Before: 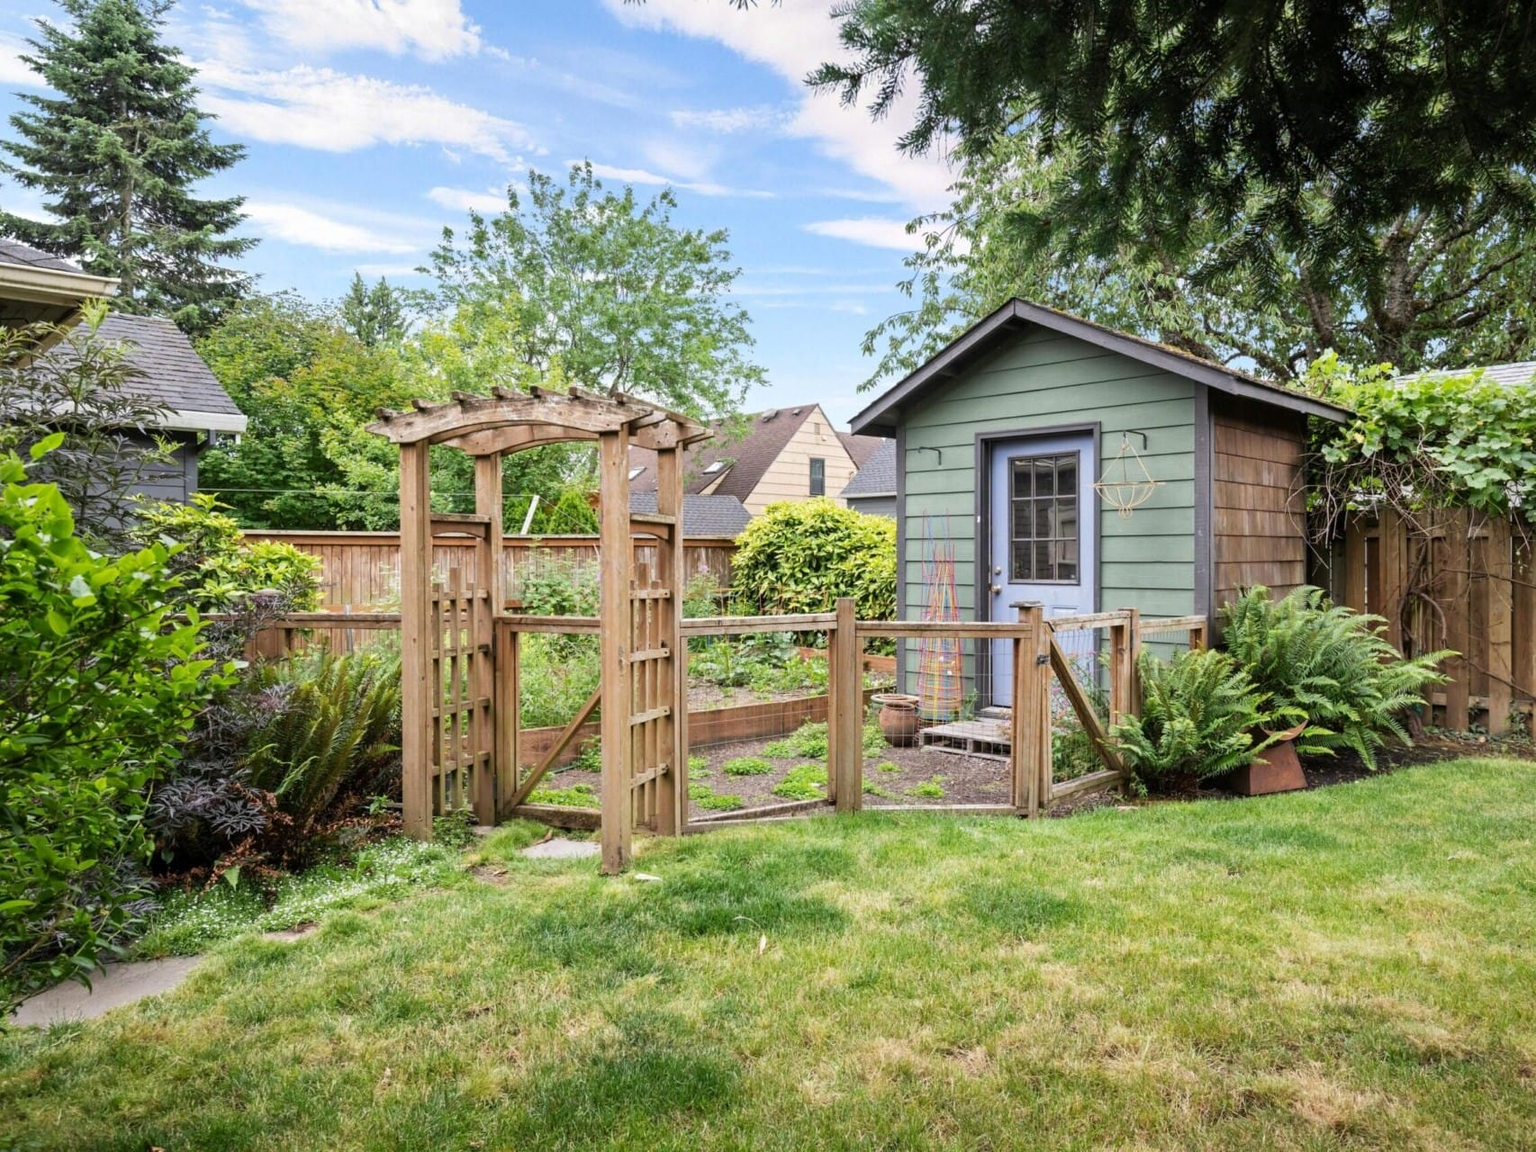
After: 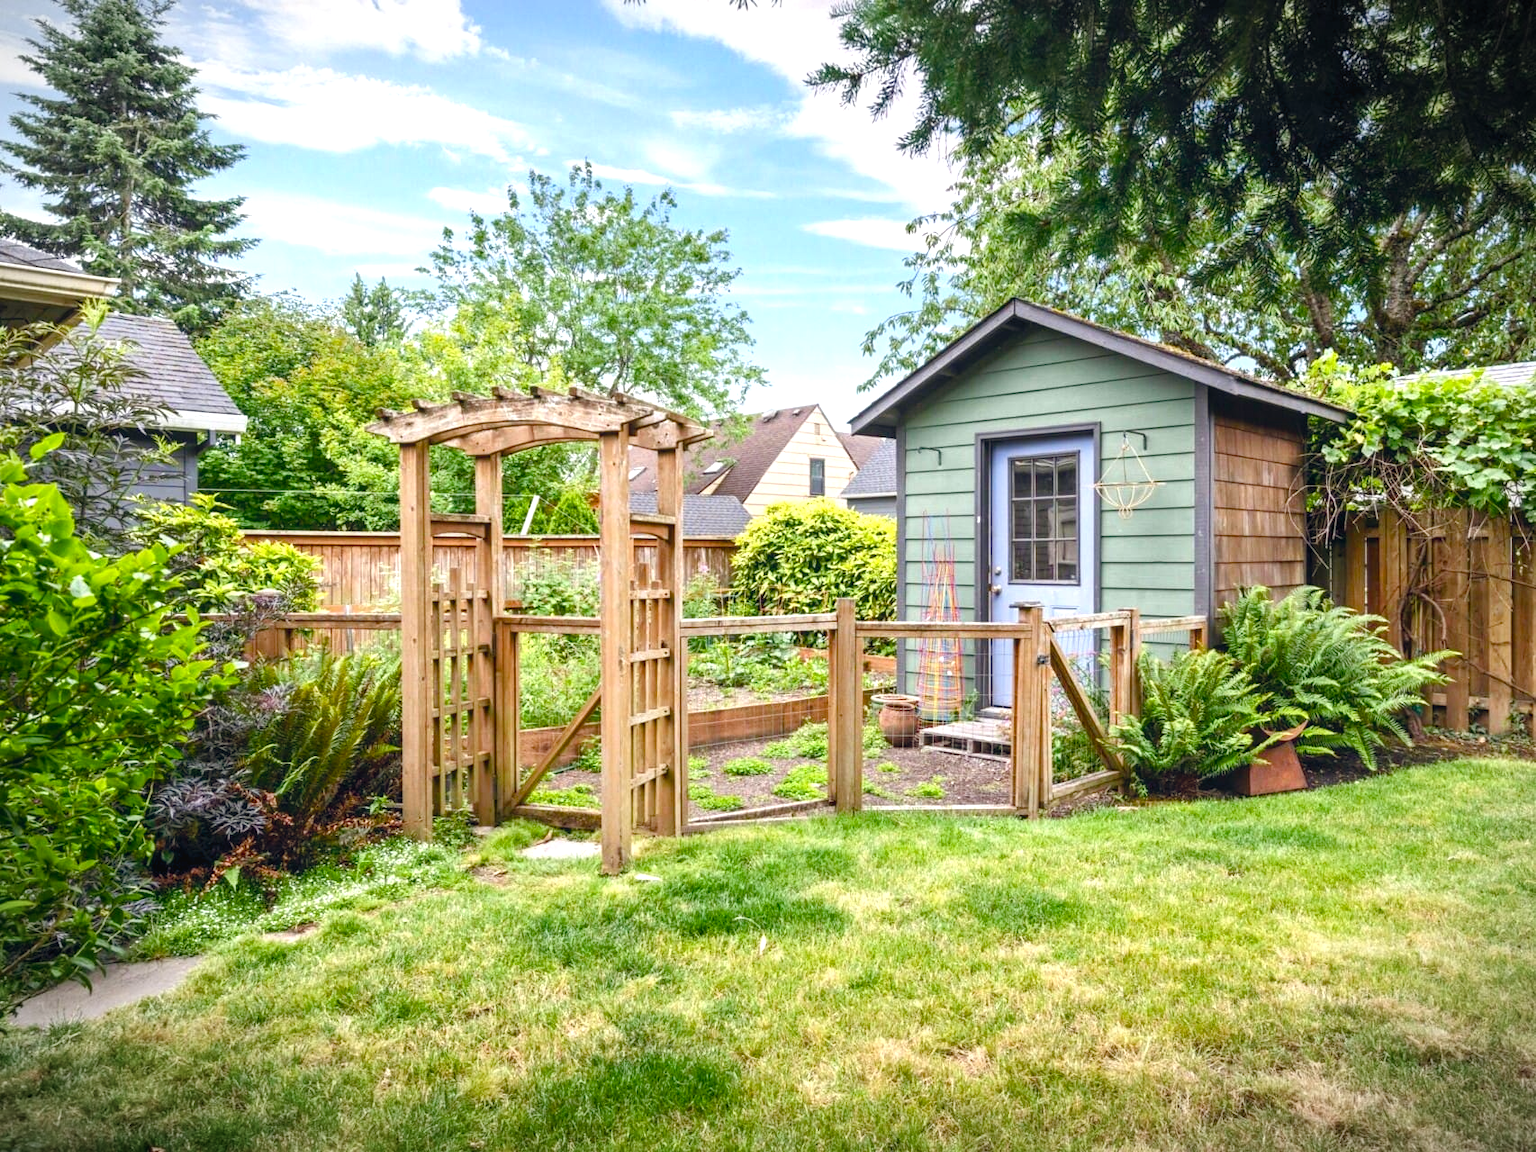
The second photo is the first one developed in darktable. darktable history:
color balance rgb: global offset › chroma 0.052%, global offset › hue 253.29°, perceptual saturation grading › global saturation 20%, perceptual saturation grading › highlights -24.96%, perceptual saturation grading › shadows 49.684%, perceptual brilliance grading › highlights 2.565%, global vibrance 20%
exposure: black level correction 0, exposure 0.498 EV, compensate highlight preservation false
vignetting: fall-off start 99.69%, width/height ratio 1.324
local contrast: detail 110%
